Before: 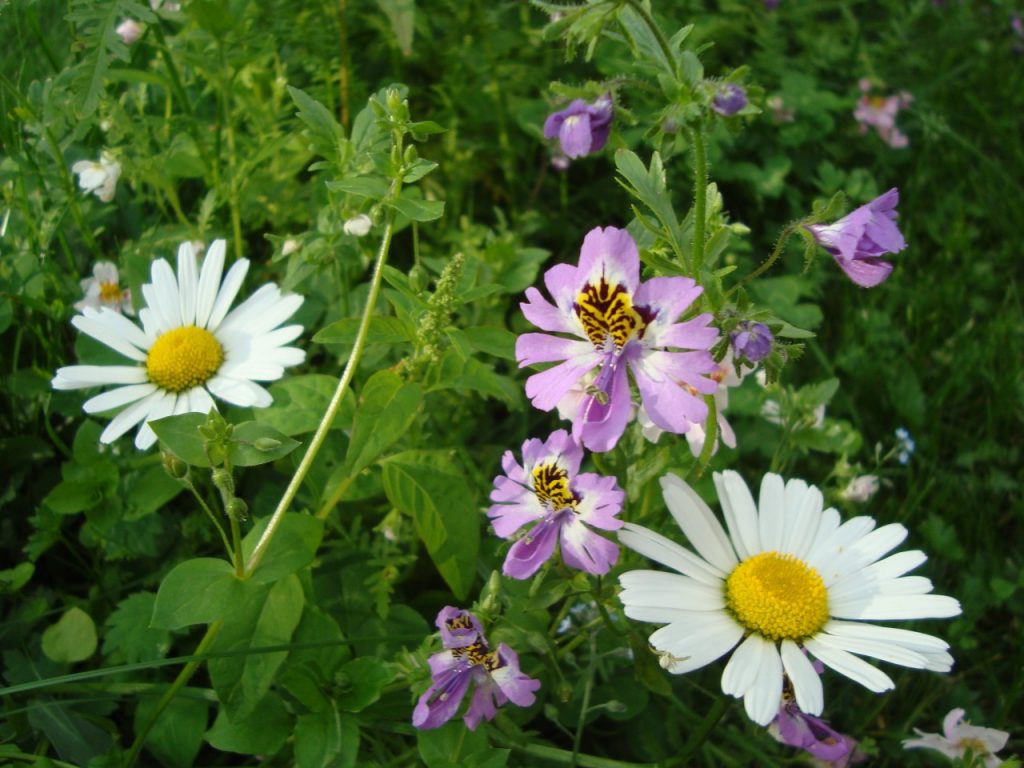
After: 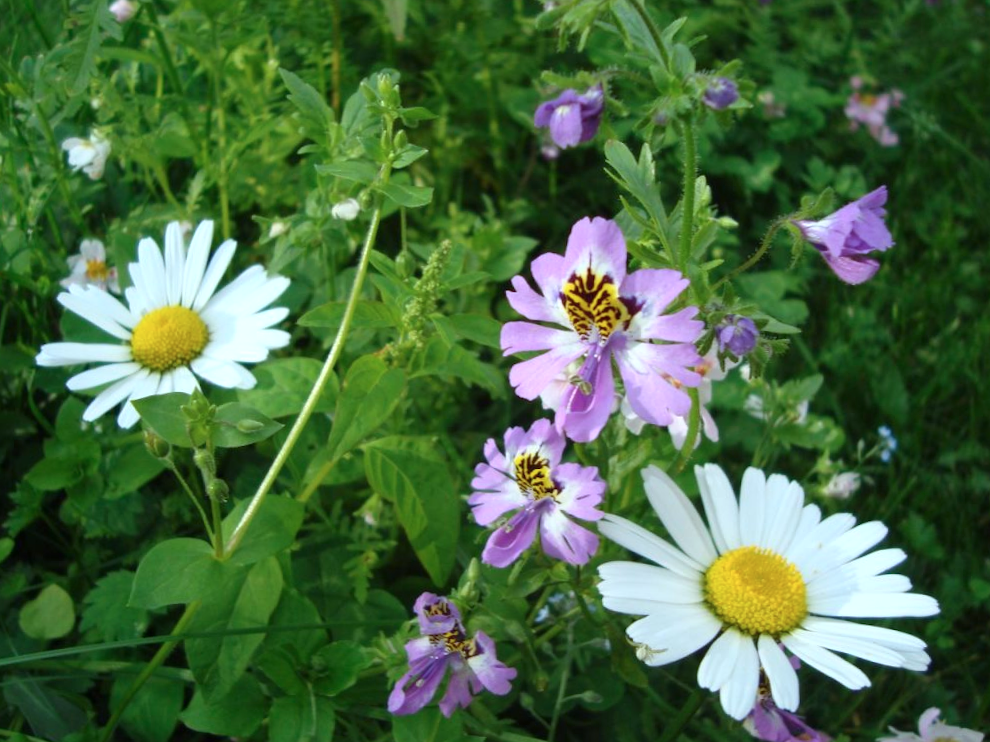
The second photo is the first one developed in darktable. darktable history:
color calibration: illuminant custom, x 0.368, y 0.373, temperature 4337.38 K
exposure: exposure 0.201 EV, compensate highlight preservation false
crop and rotate: angle -1.46°
